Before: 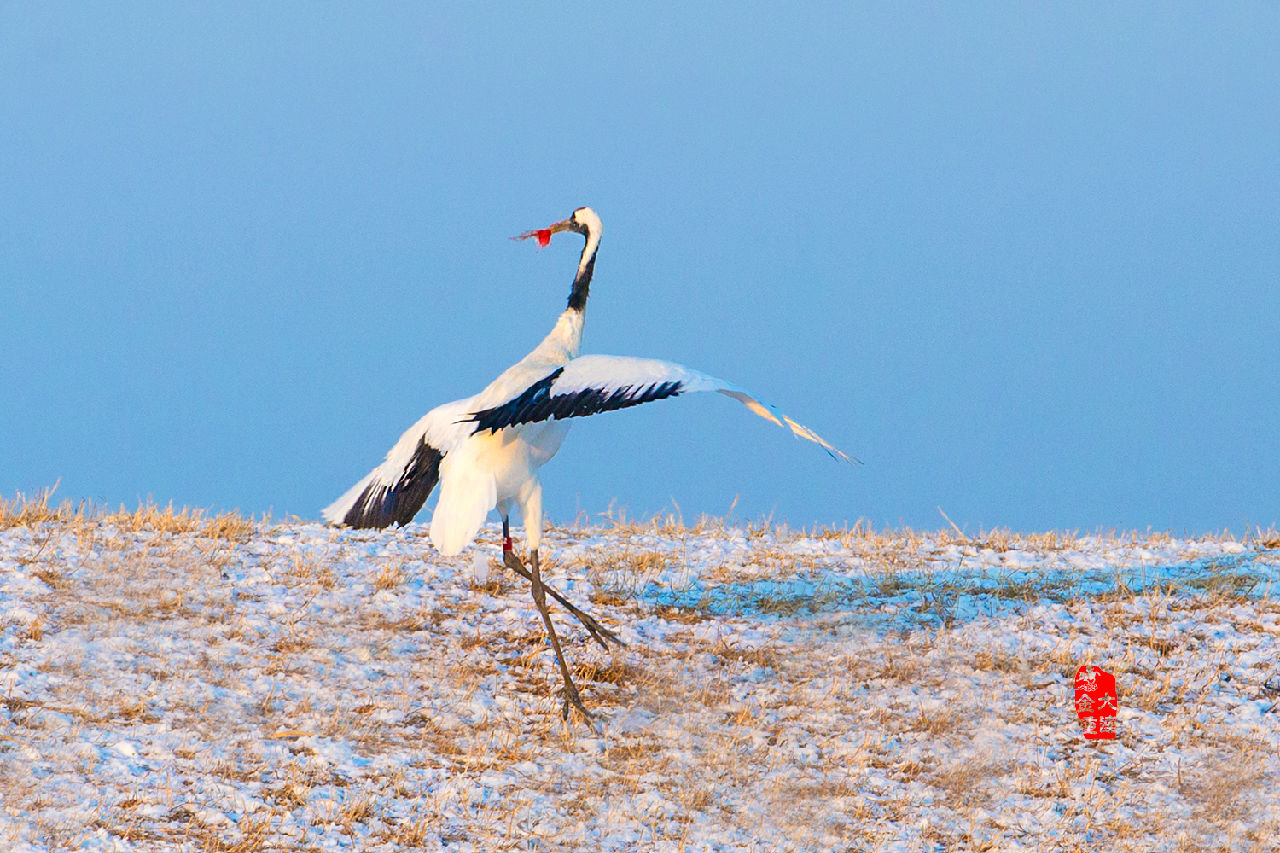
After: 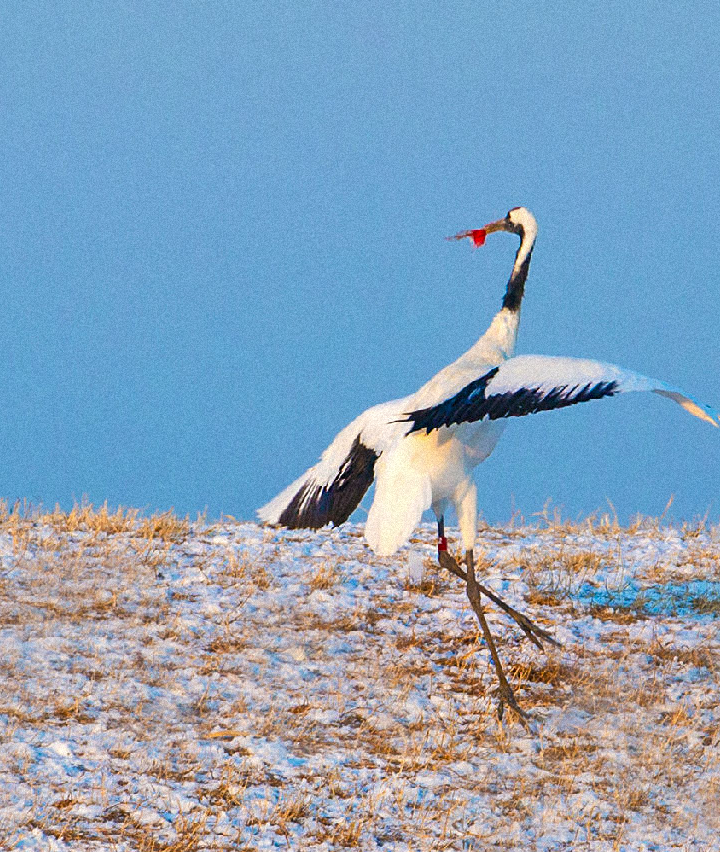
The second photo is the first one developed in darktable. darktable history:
shadows and highlights: soften with gaussian
white balance: emerald 1
grain: mid-tones bias 0%
crop: left 5.114%, right 38.589%
